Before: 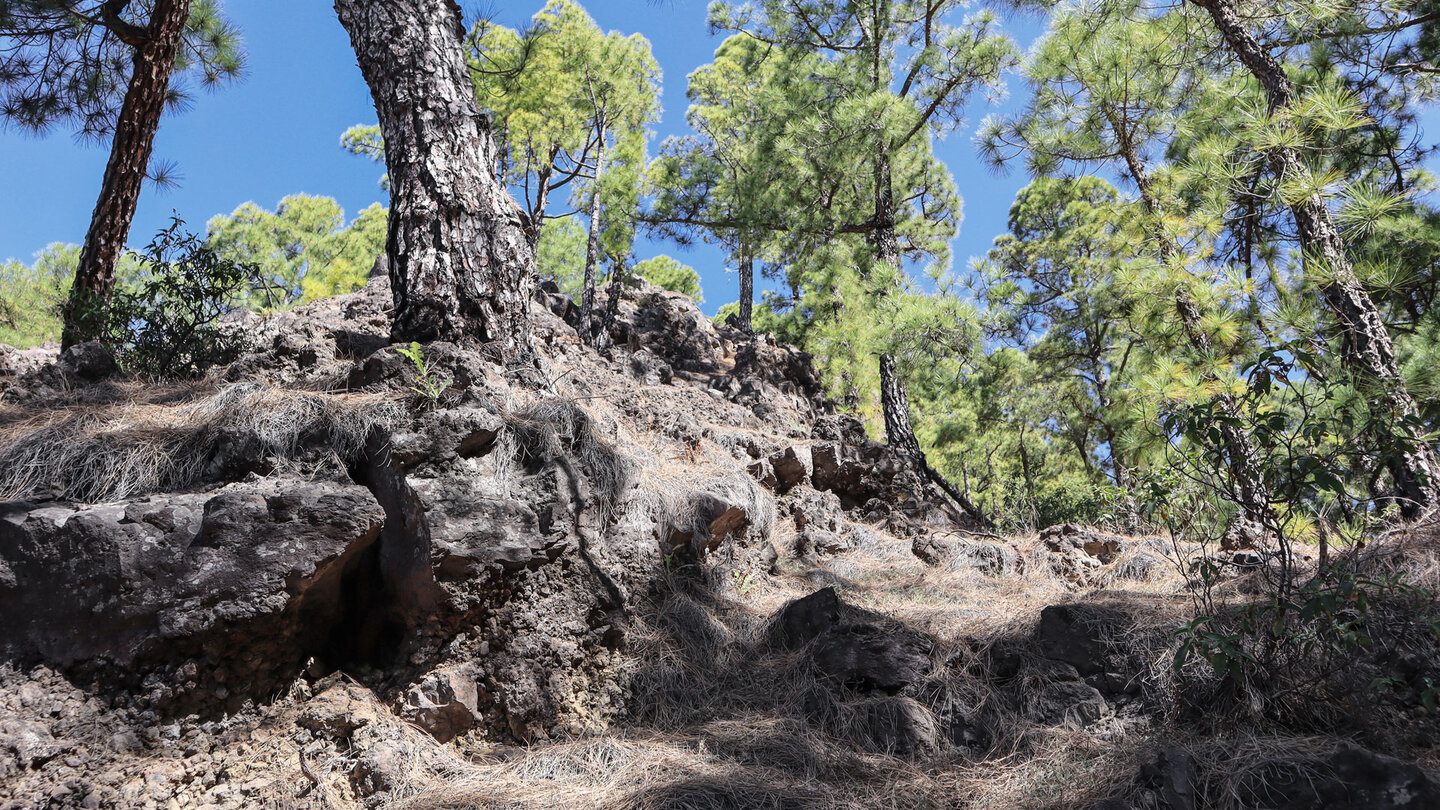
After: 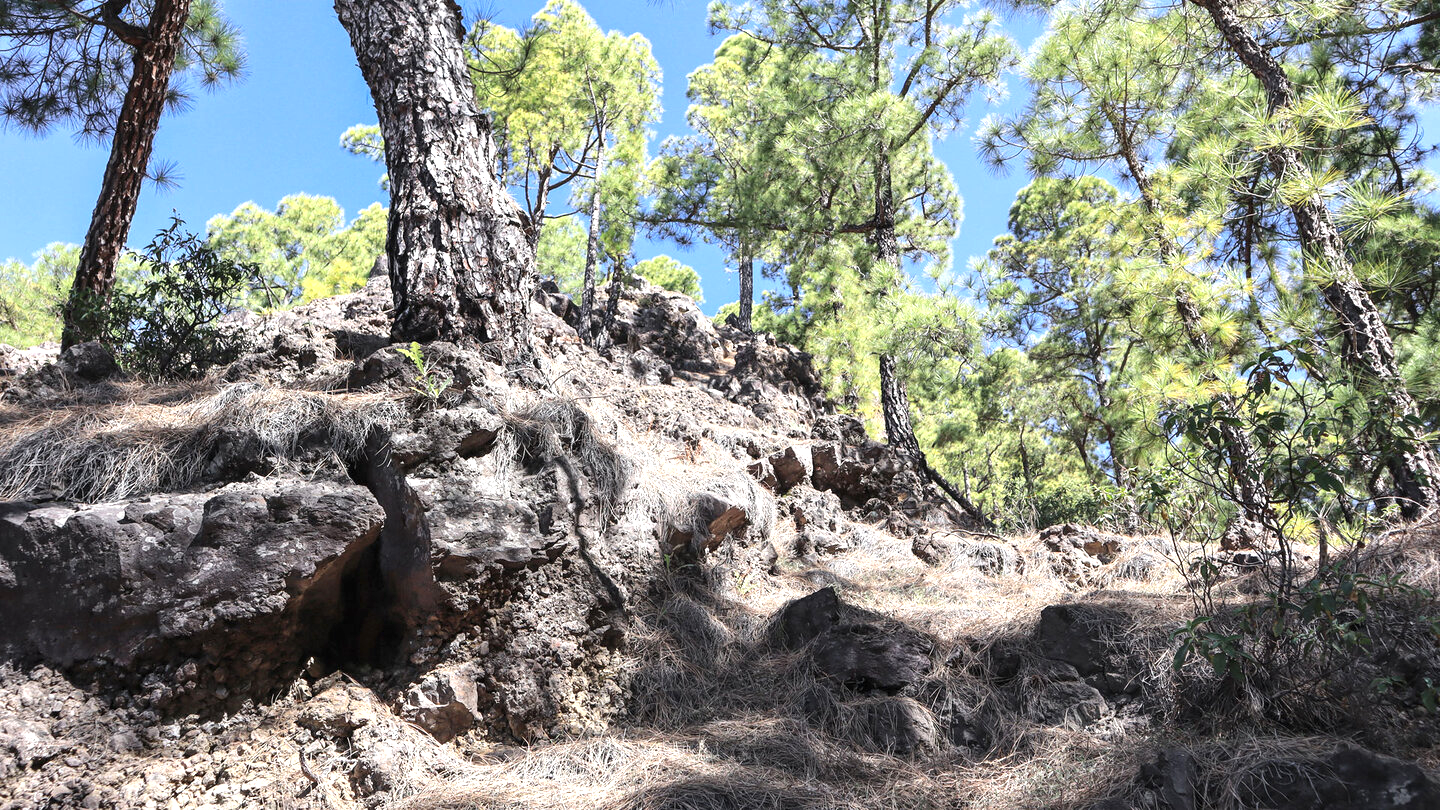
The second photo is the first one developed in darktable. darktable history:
contrast brightness saturation: saturation -0.056
exposure: black level correction 0, exposure 0.703 EV, compensate highlight preservation false
